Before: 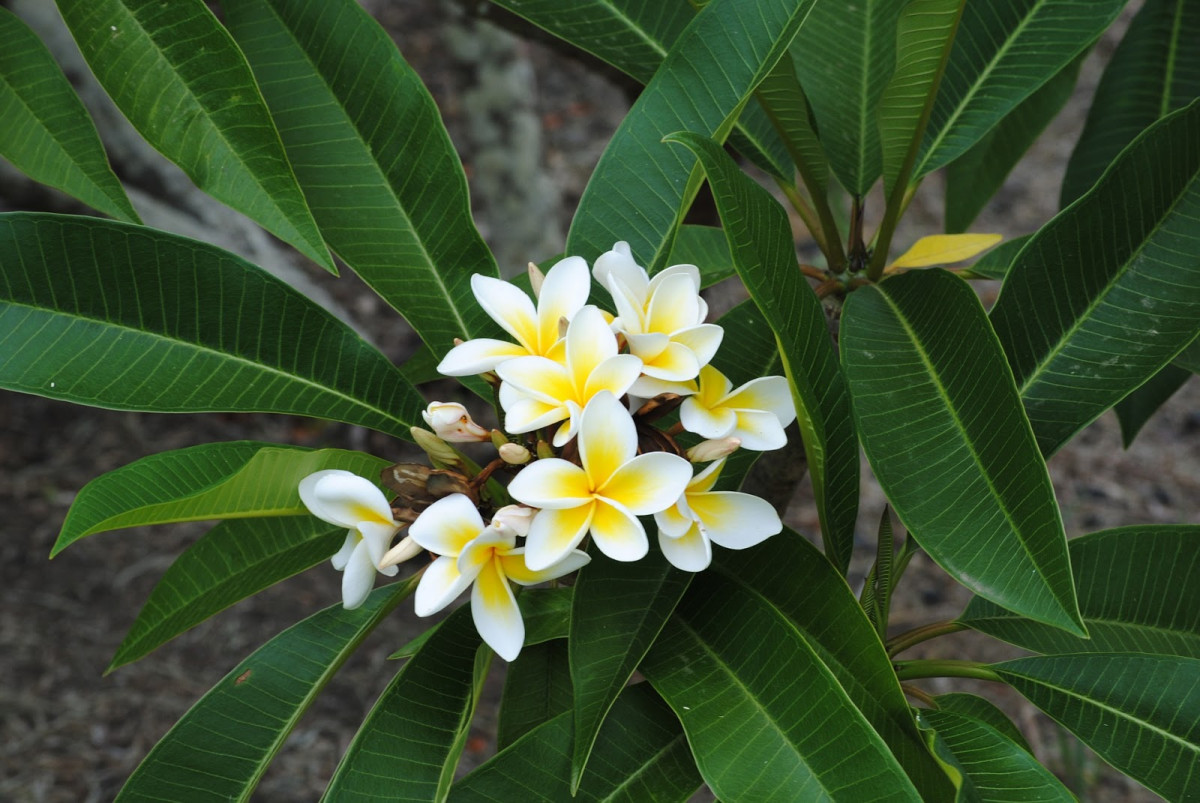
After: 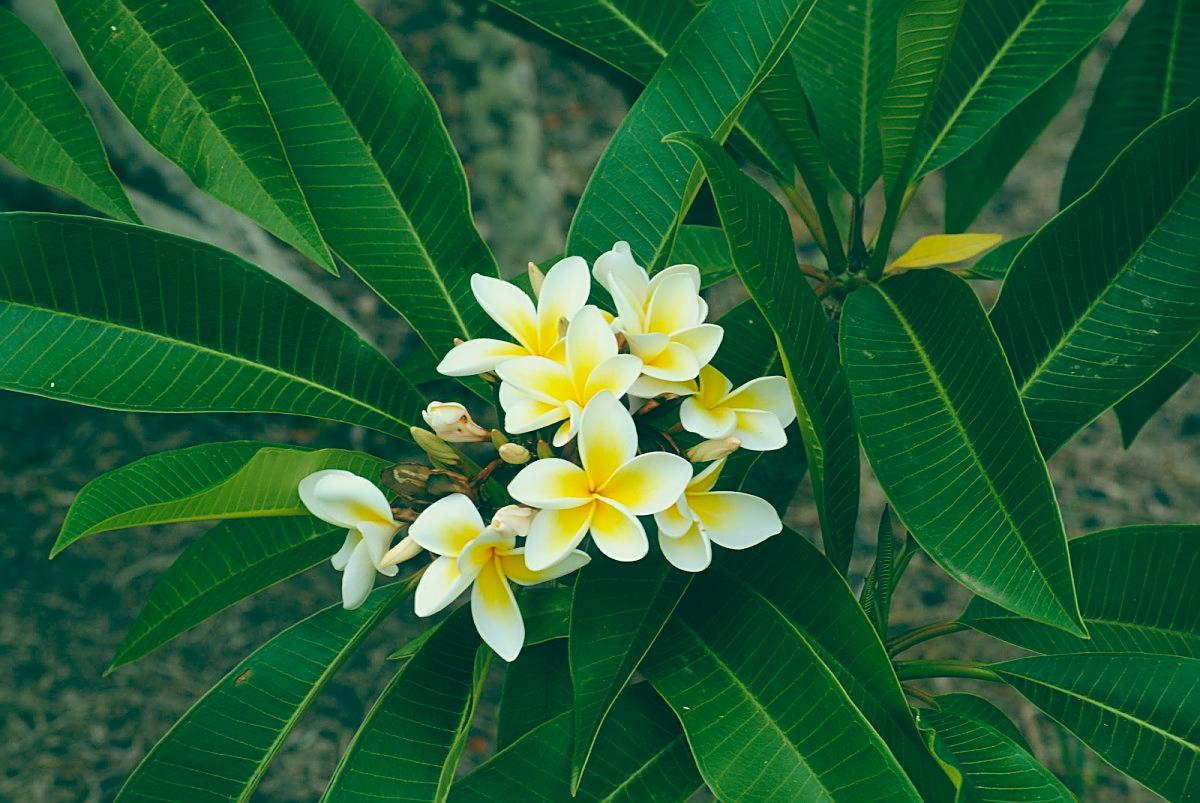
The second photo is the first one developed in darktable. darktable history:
contrast brightness saturation: contrast 0.03, brightness 0.06, saturation 0.13
color balance: lift [1.005, 0.99, 1.007, 1.01], gamma [1, 1.034, 1.032, 0.966], gain [0.873, 1.055, 1.067, 0.933]
velvia: on, module defaults
sharpen: on, module defaults
haze removal: strength -0.05
